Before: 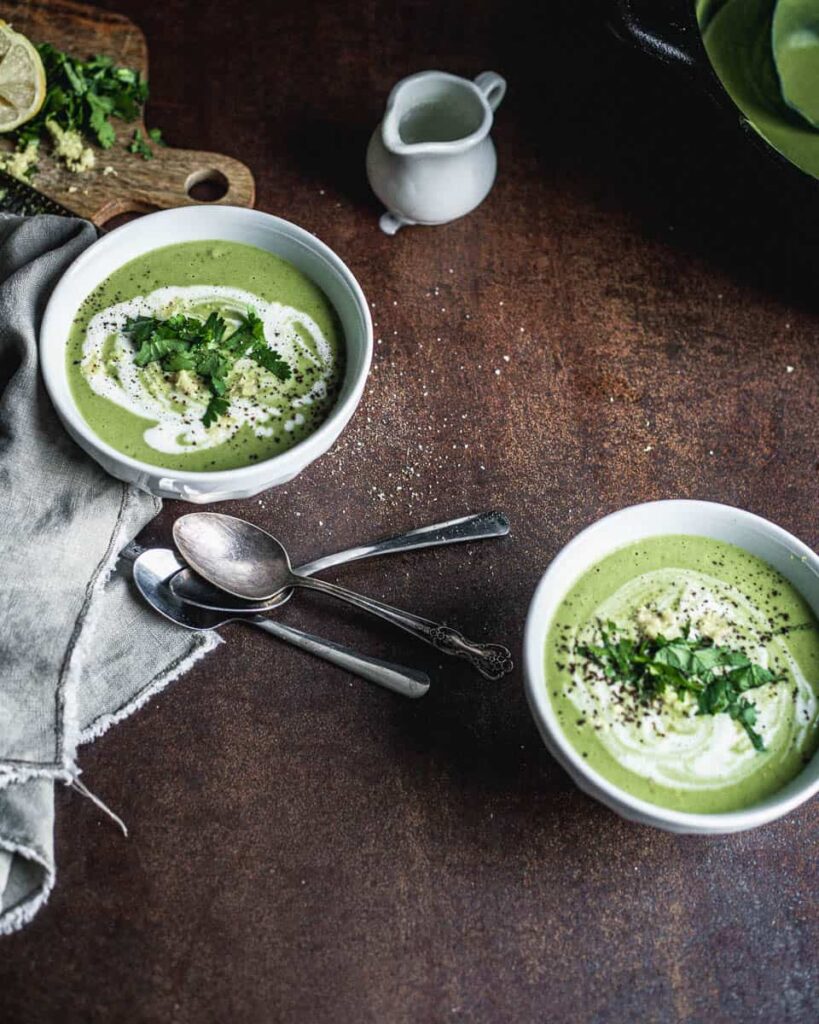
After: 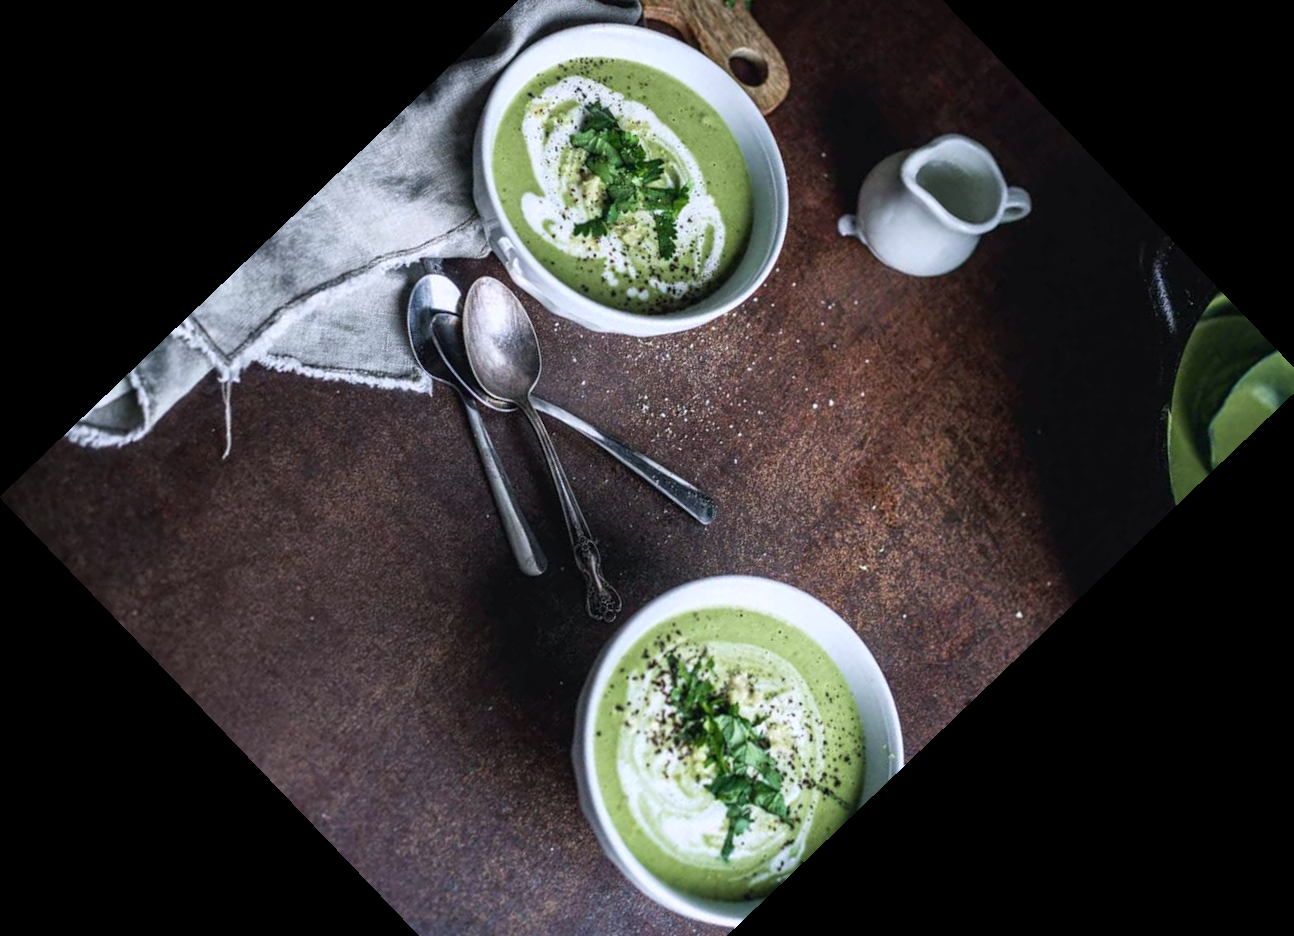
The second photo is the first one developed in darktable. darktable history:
color calibration: illuminant as shot in camera, x 0.358, y 0.373, temperature 4628.91 K
crop and rotate: angle -46.26°, top 16.234%, right 0.912%, bottom 11.704%
